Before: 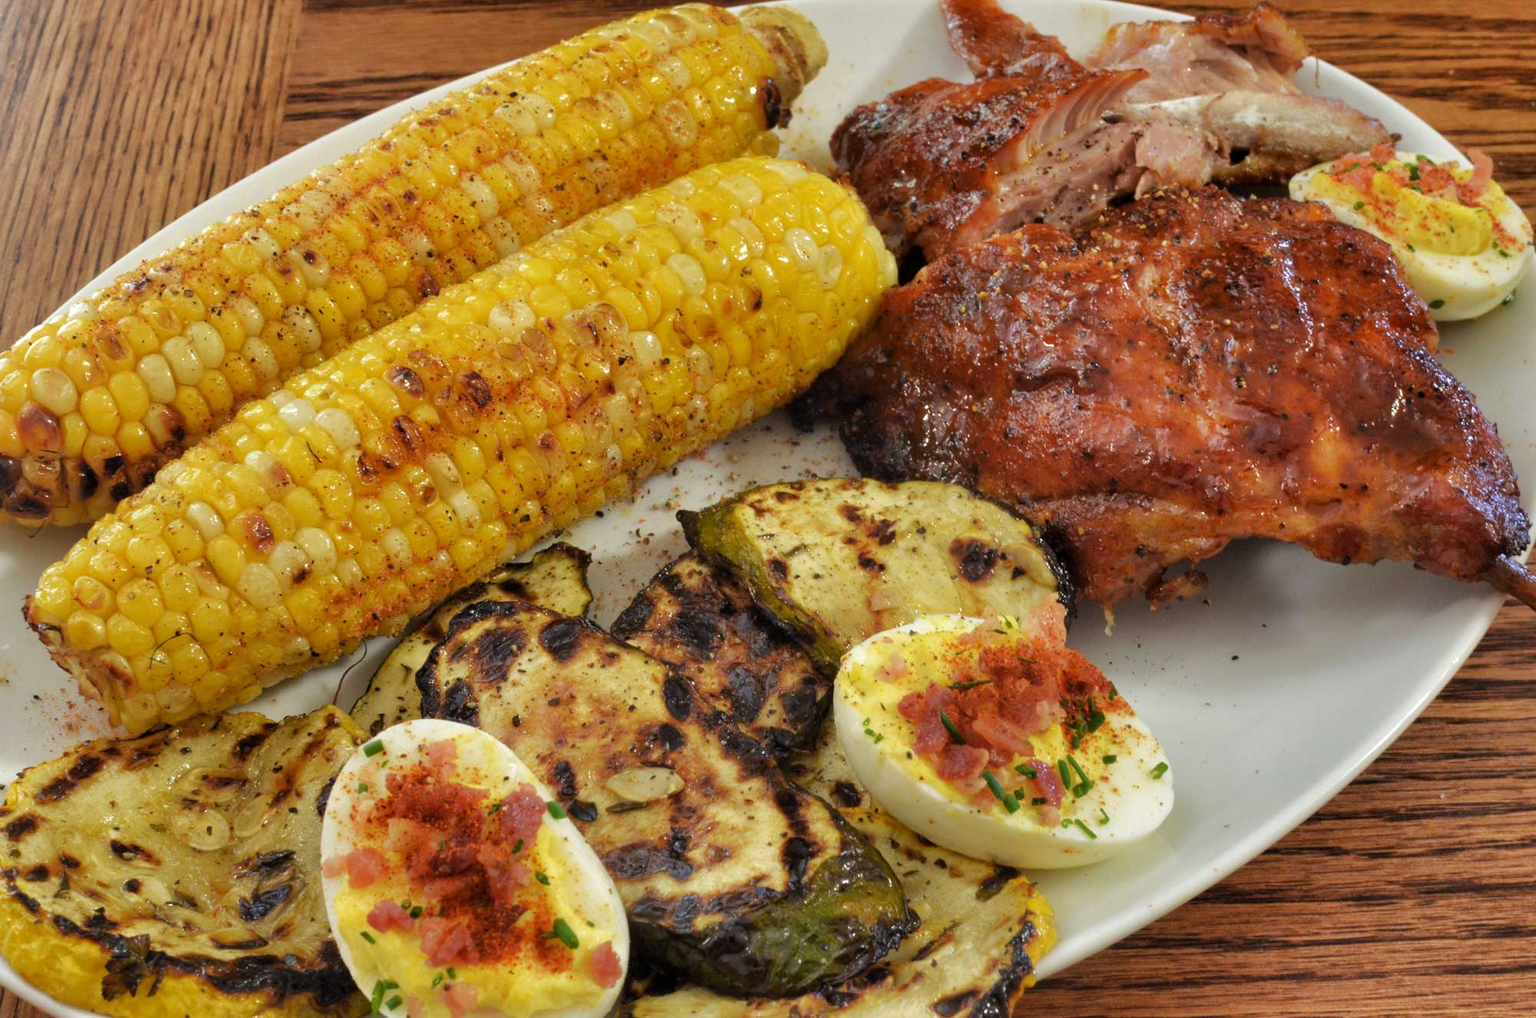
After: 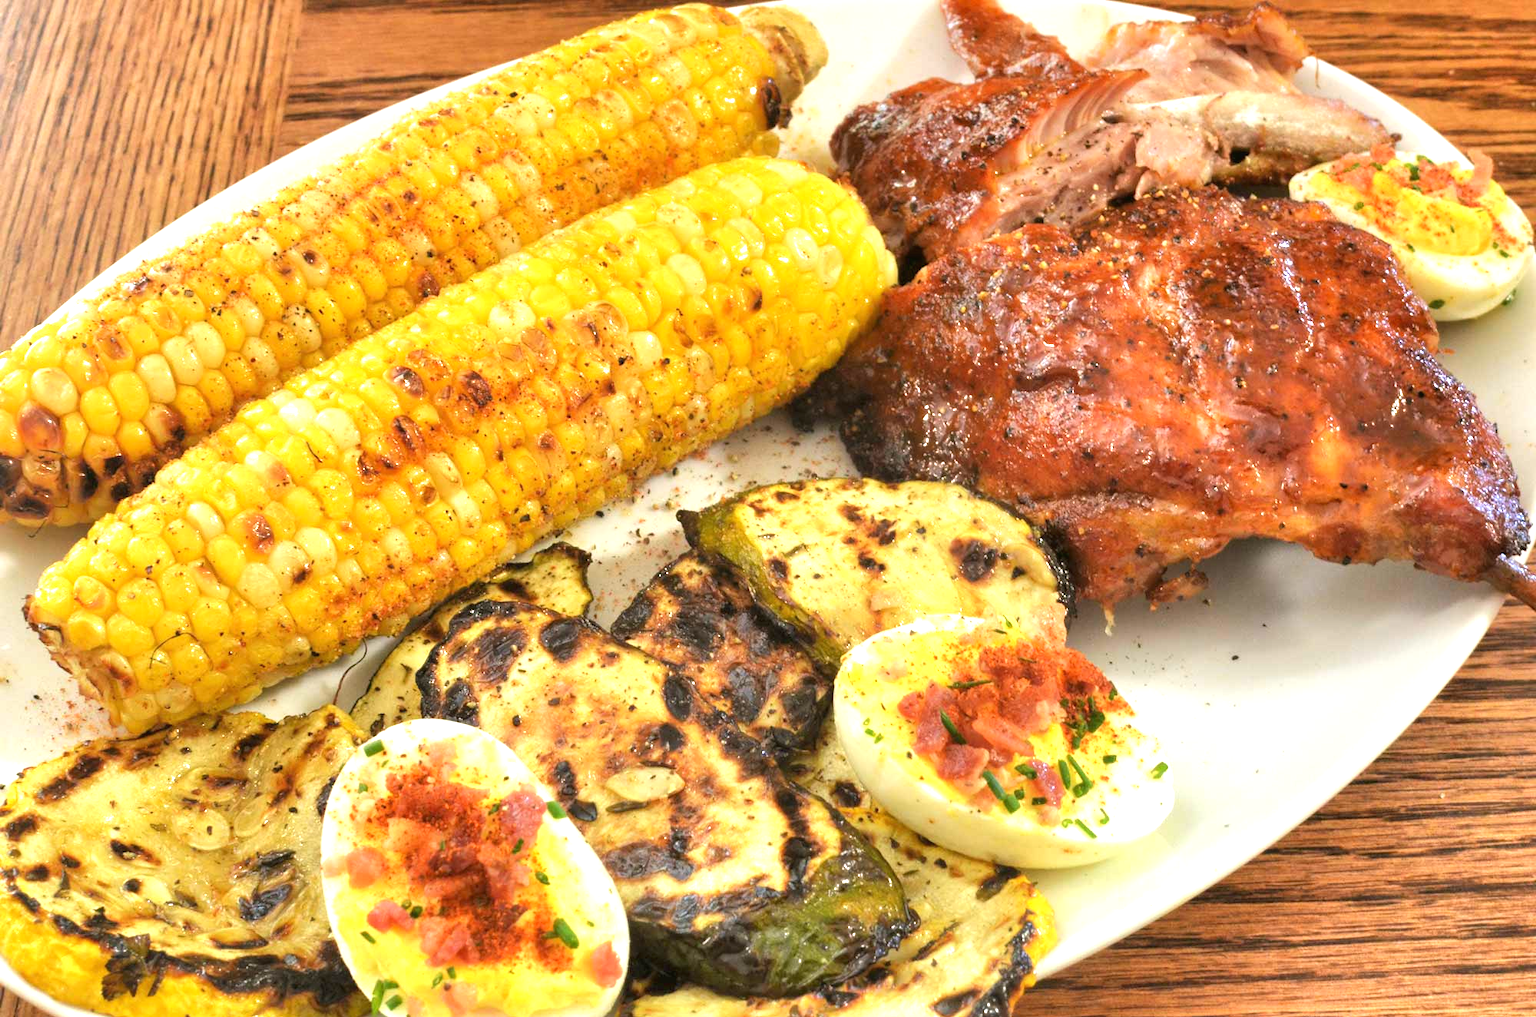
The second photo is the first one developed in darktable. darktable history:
exposure: black level correction 0, exposure 1.379 EV, compensate exposure bias true, compensate highlight preservation false
graduated density: density 0.38 EV, hardness 21%, rotation -6.11°, saturation 32%
white balance: emerald 1
color balance: mode lift, gamma, gain (sRGB), lift [1.04, 1, 1, 0.97], gamma [1.01, 1, 1, 0.97], gain [0.96, 1, 1, 0.97]
